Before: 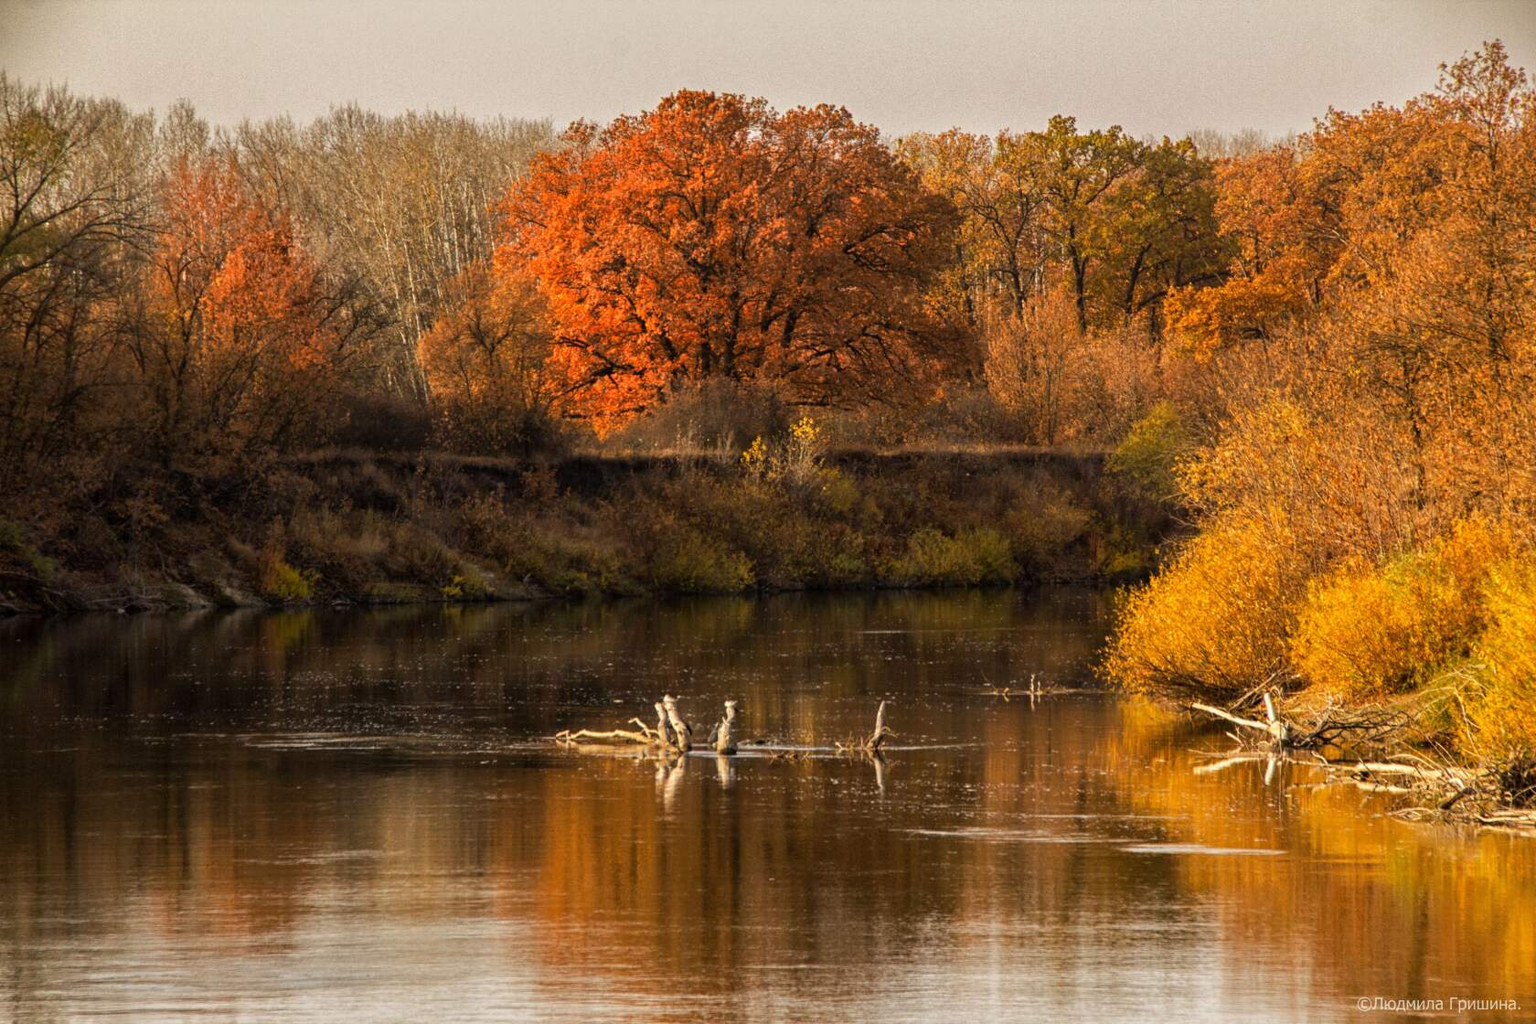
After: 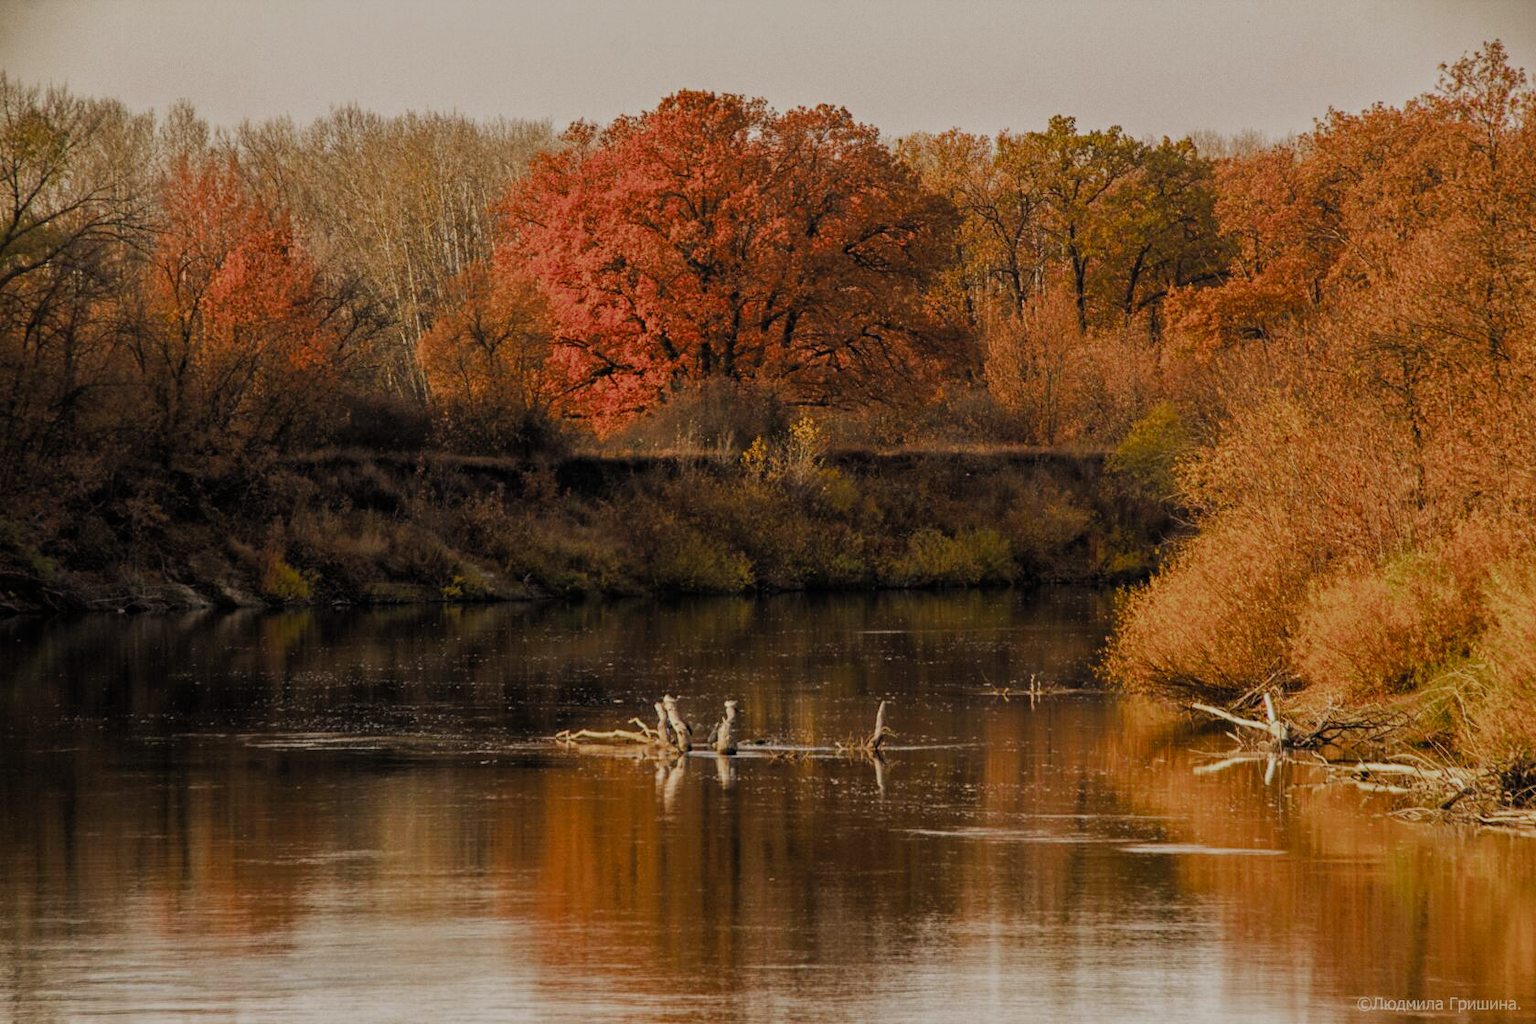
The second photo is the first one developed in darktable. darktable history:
color zones: curves: ch0 [(0.004, 0.388) (0.125, 0.392) (0.25, 0.404) (0.375, 0.5) (0.5, 0.5) (0.625, 0.5) (0.75, 0.5) (0.875, 0.5)]; ch1 [(0, 0.5) (0.125, 0.5) (0.25, 0.5) (0.375, 0.124) (0.524, 0.124) (0.645, 0.128) (0.789, 0.132) (0.914, 0.096) (0.998, 0.068)]
filmic rgb: black relative exposure -7.65 EV, white relative exposure 4.56 EV, threshold 2.99 EV, hardness 3.61, color science v5 (2021), contrast in shadows safe, contrast in highlights safe, enable highlight reconstruction true
